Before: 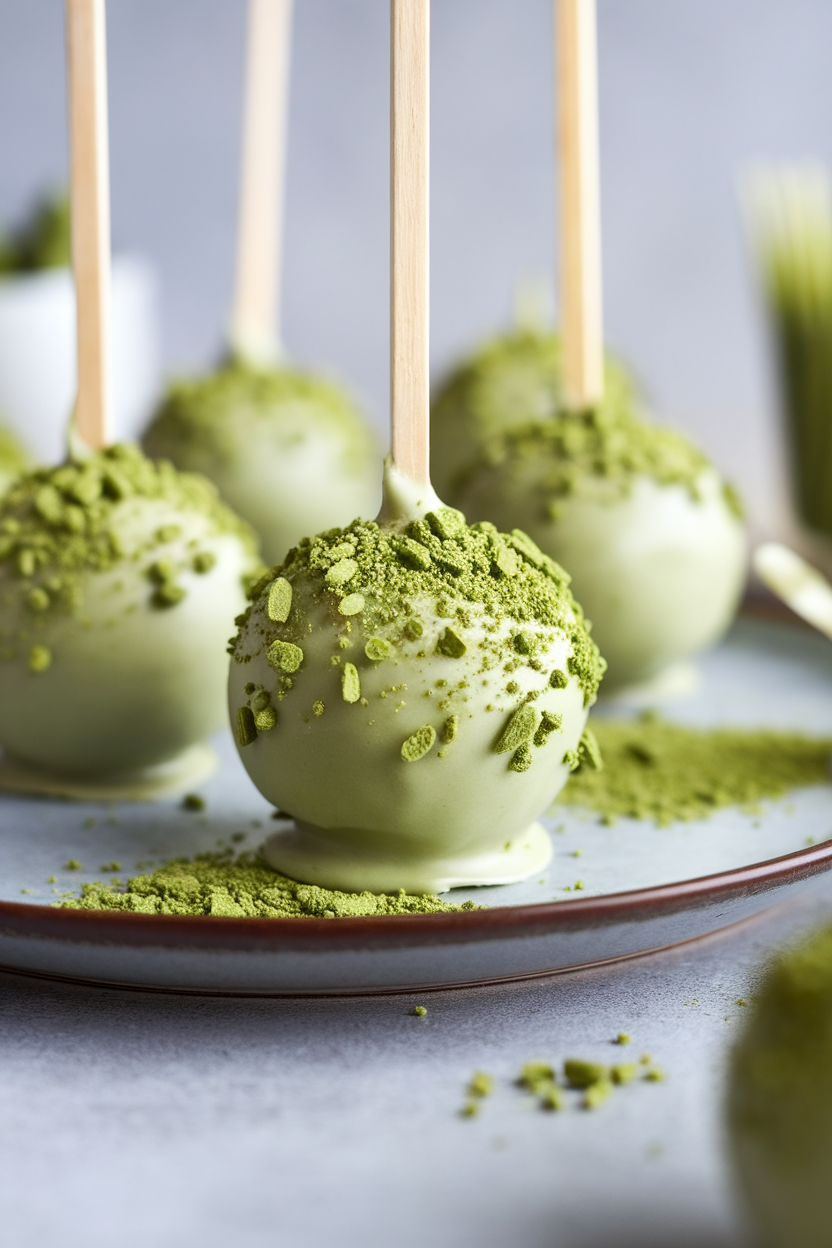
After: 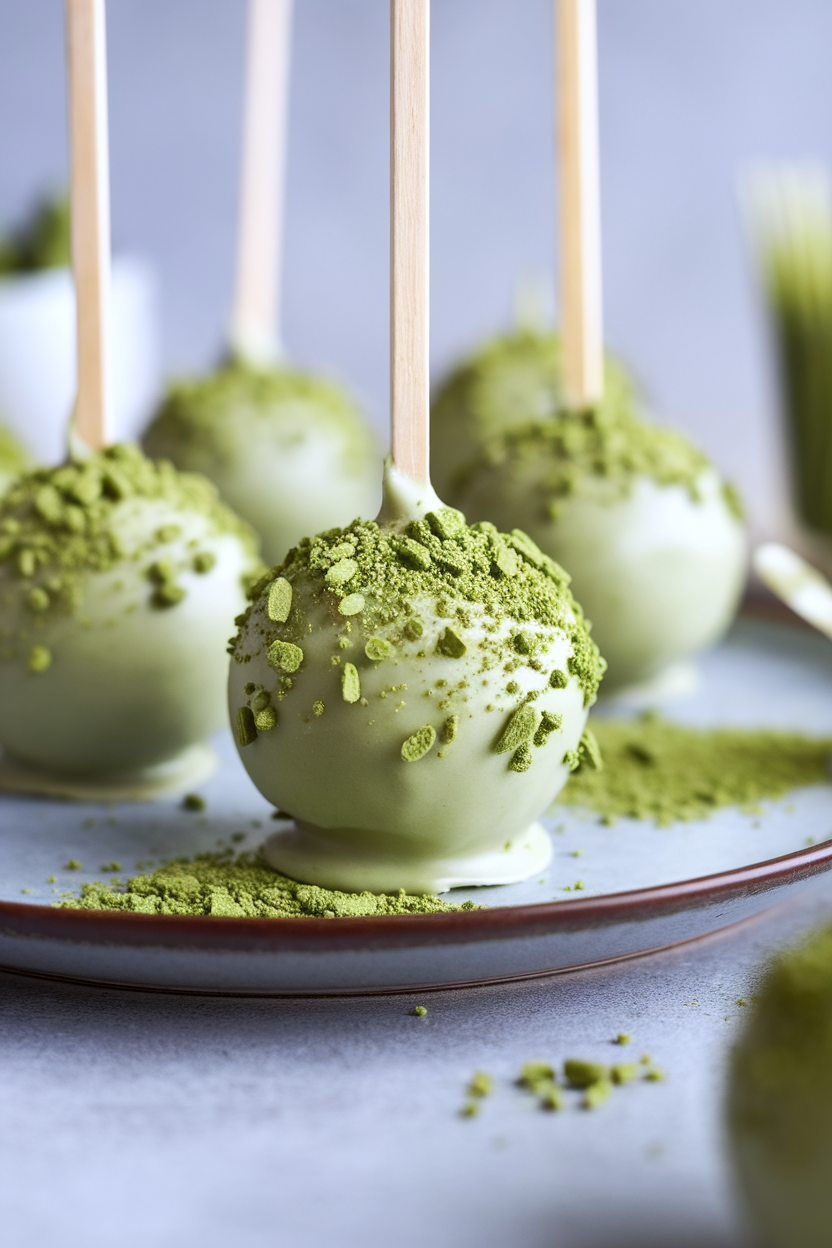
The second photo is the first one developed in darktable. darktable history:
color calibration: illuminant as shot in camera, x 0.358, y 0.373, temperature 4628.91 K
tone equalizer: edges refinement/feathering 500, mask exposure compensation -1.57 EV, preserve details no
